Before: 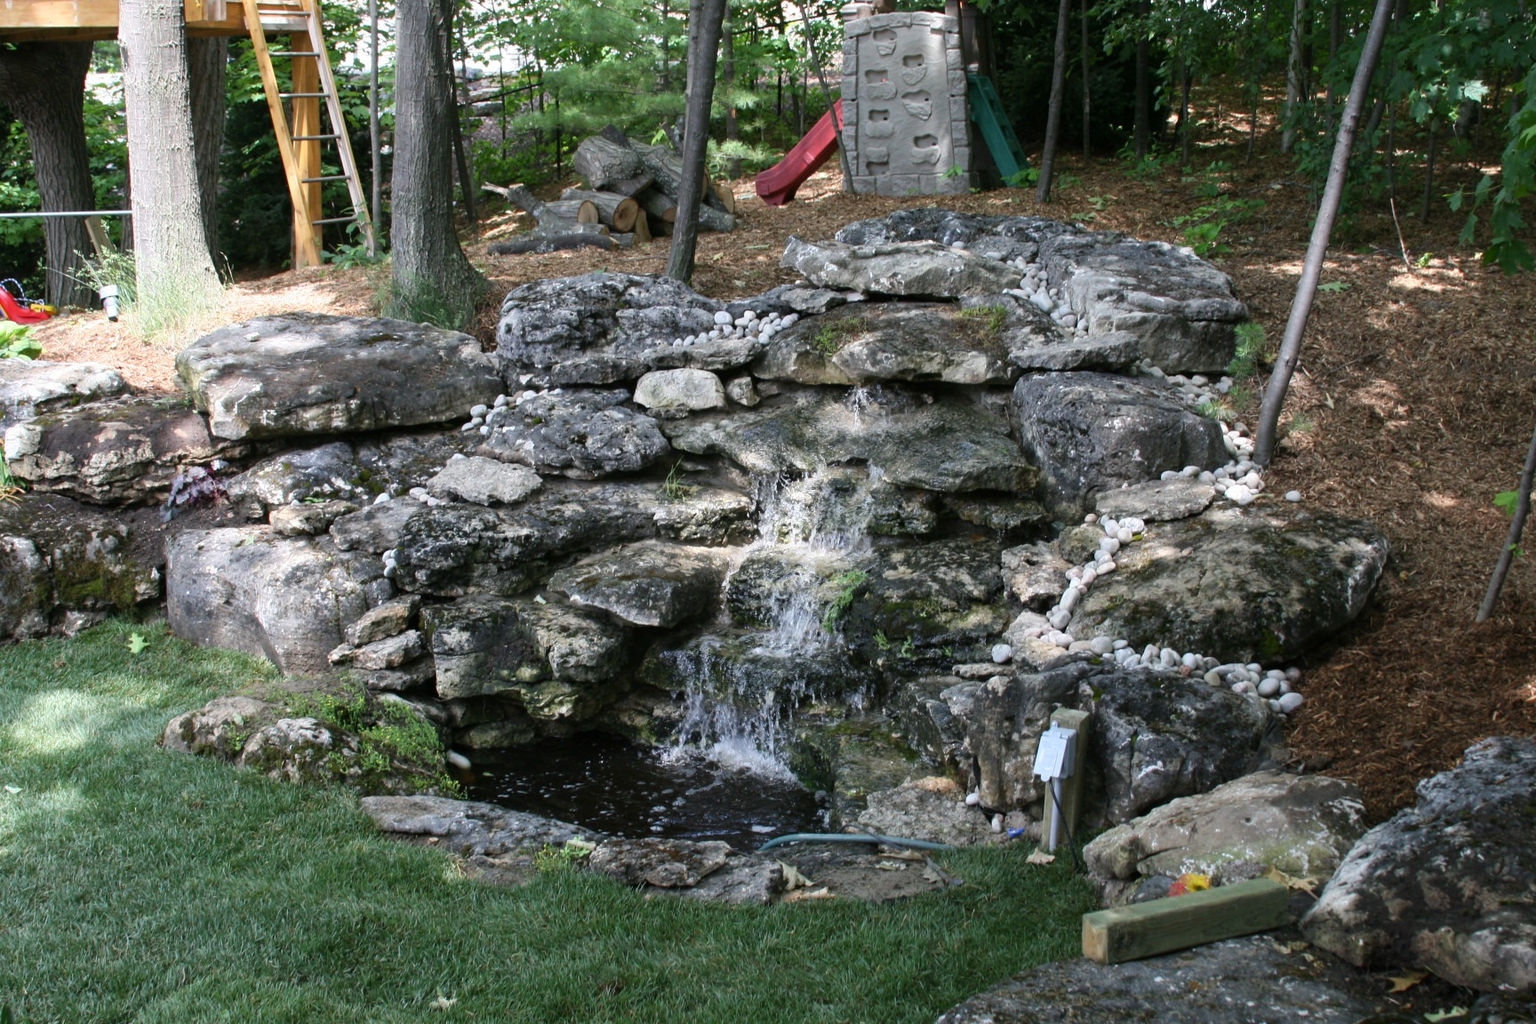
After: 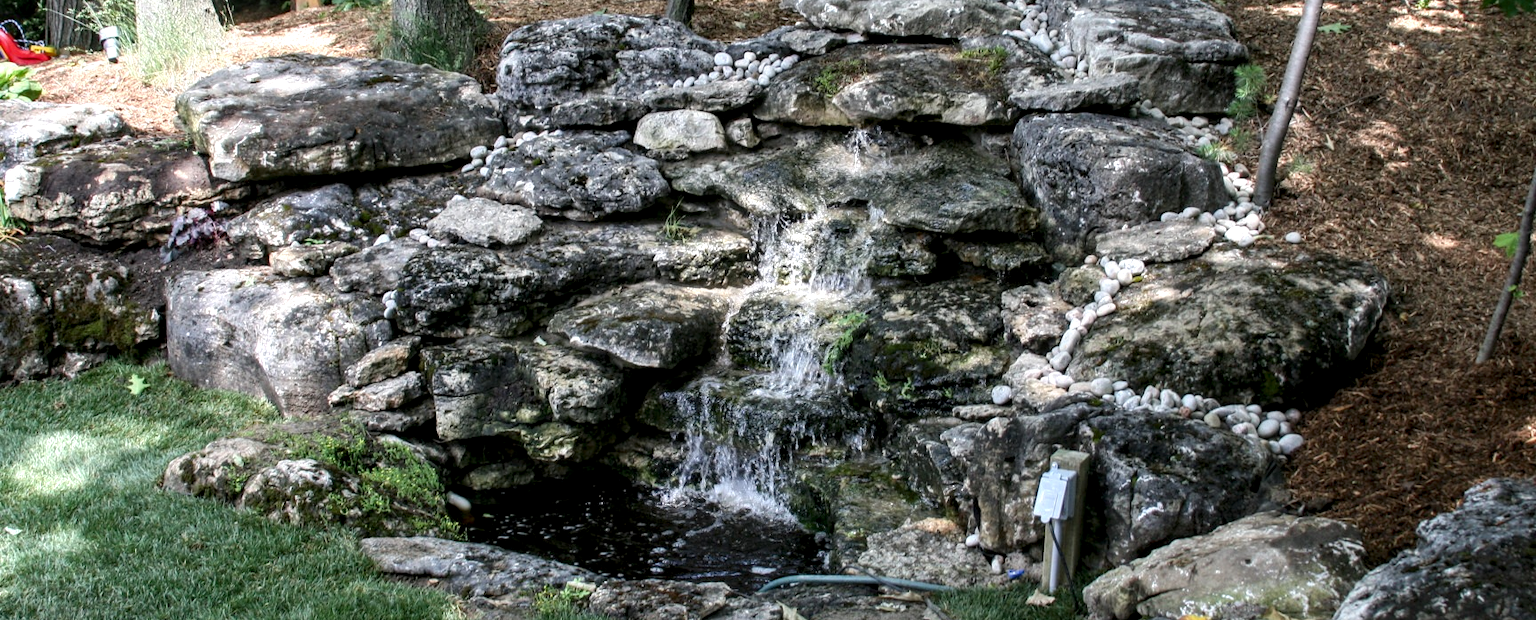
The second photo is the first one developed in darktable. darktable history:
tone equalizer: edges refinement/feathering 500, mask exposure compensation -1.57 EV, preserve details no
crop and rotate: top 25.305%, bottom 14.043%
color zones: curves: ch1 [(0, 0.513) (0.143, 0.524) (0.286, 0.511) (0.429, 0.506) (0.571, 0.503) (0.714, 0.503) (0.857, 0.508) (1, 0.513)]
local contrast: detail 150%
exposure: compensate highlight preservation false
